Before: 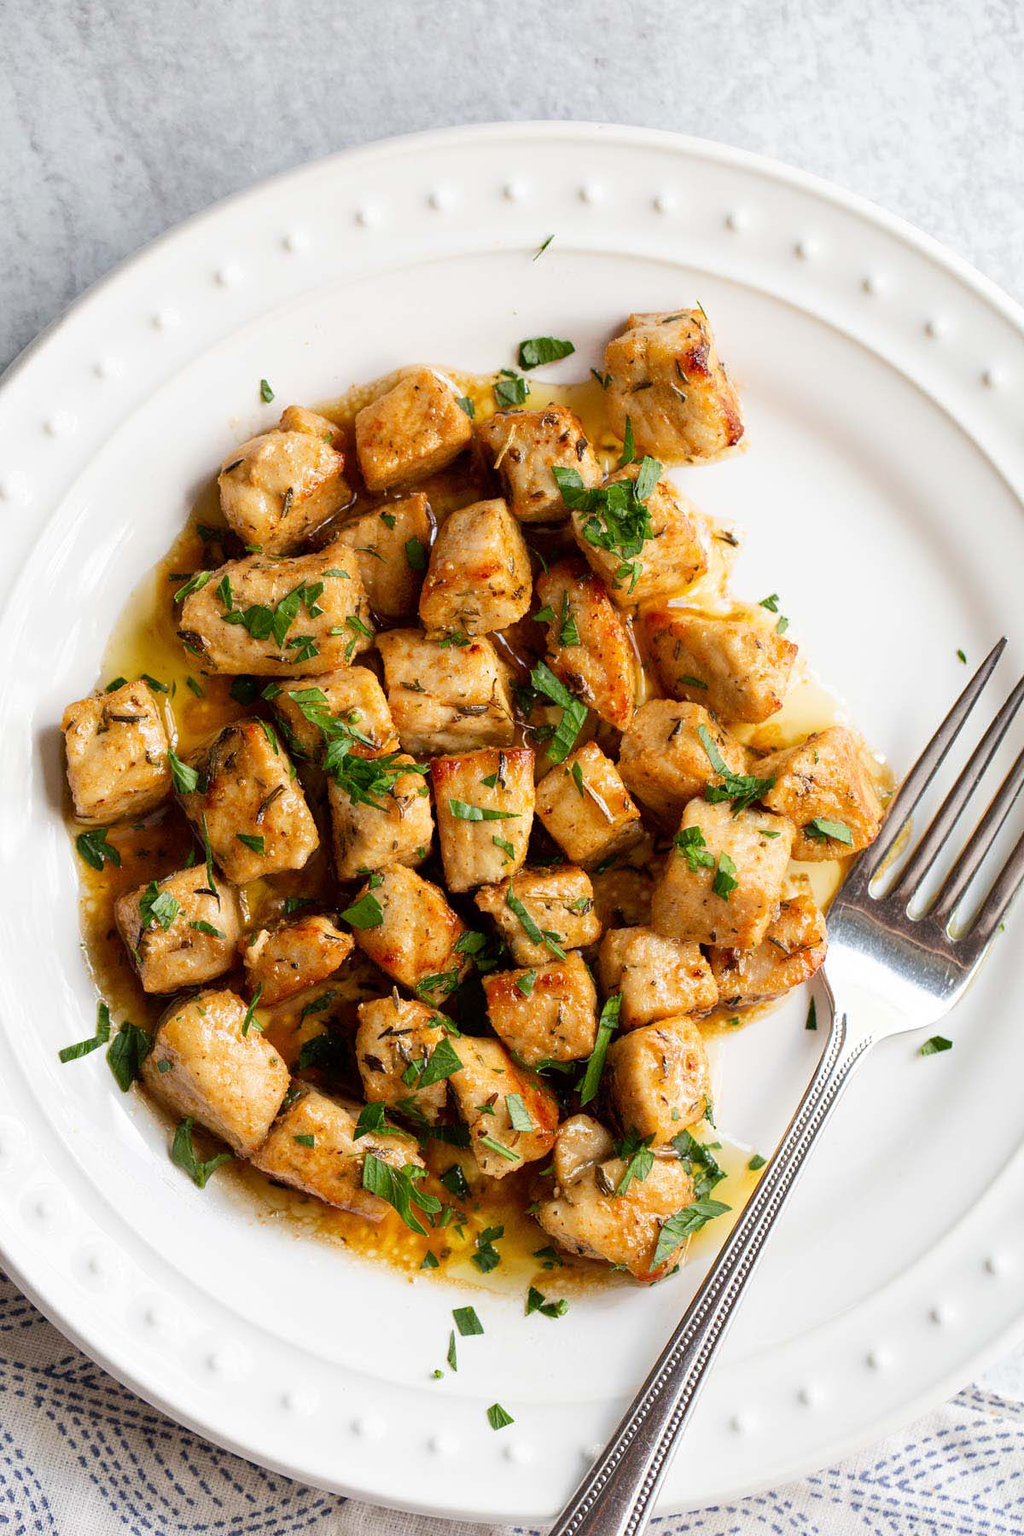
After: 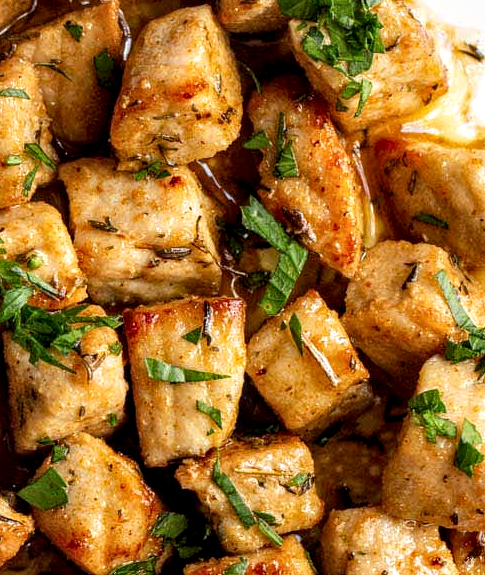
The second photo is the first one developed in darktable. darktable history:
crop: left 31.751%, top 32.172%, right 27.8%, bottom 35.83%
local contrast: detail 150%
